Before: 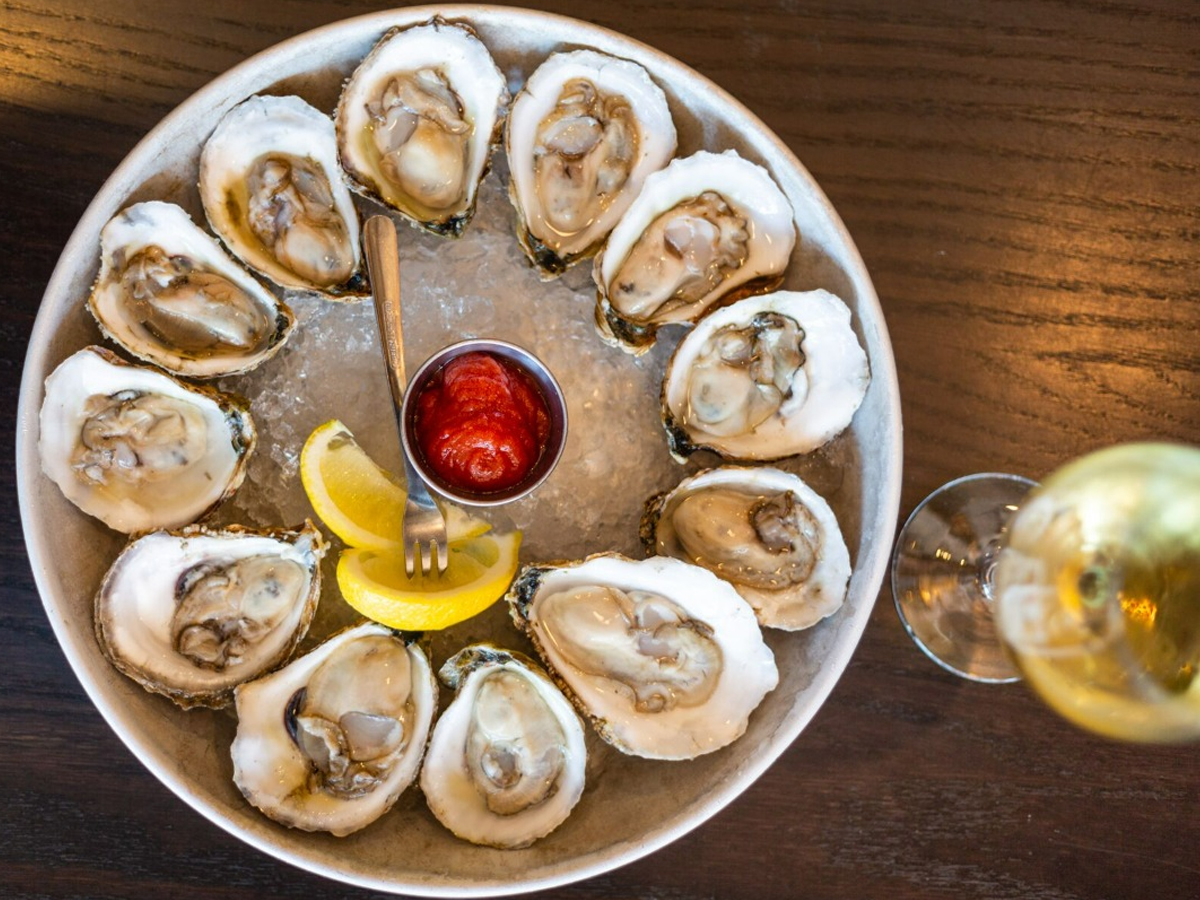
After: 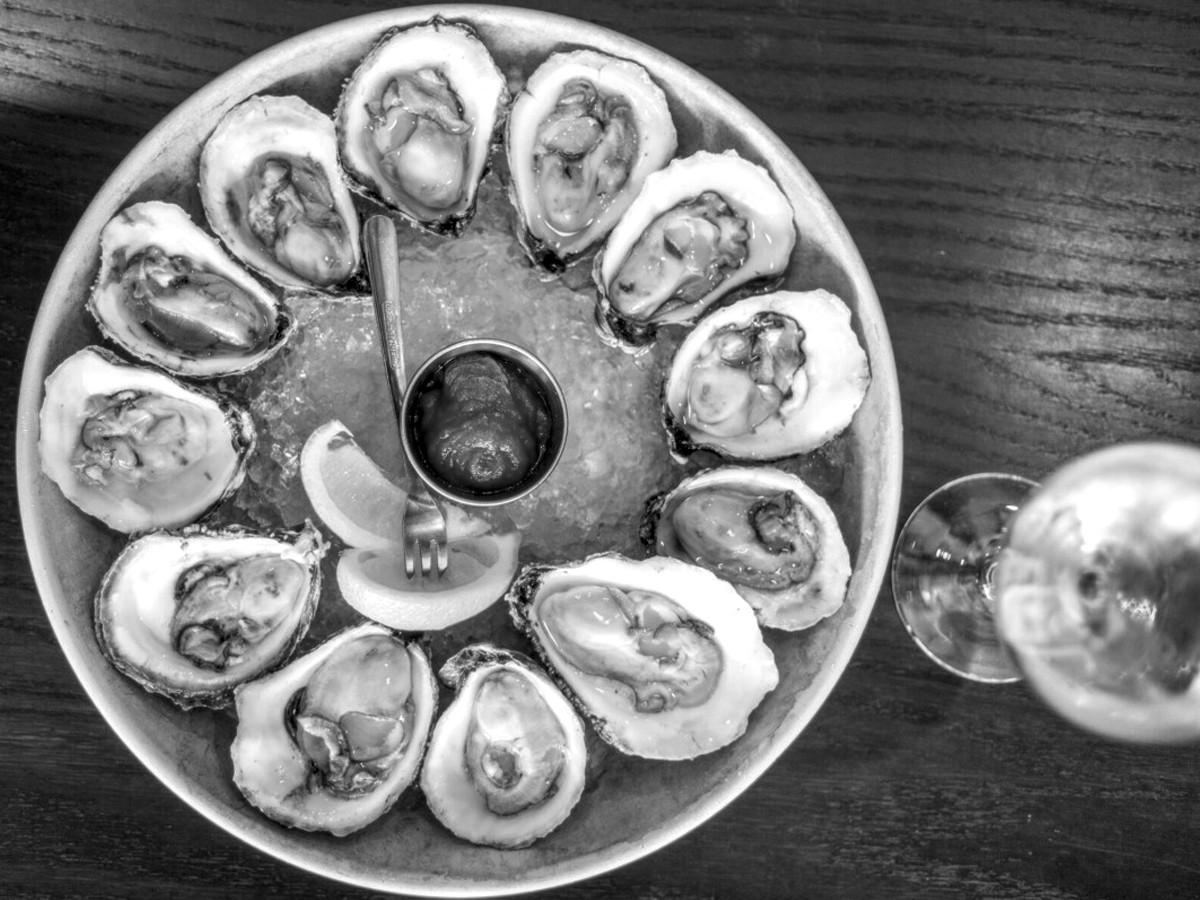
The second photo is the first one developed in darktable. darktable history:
local contrast: highlights 25%, detail 150%
monochrome: on, module defaults
soften: size 10%, saturation 50%, brightness 0.2 EV, mix 10%
